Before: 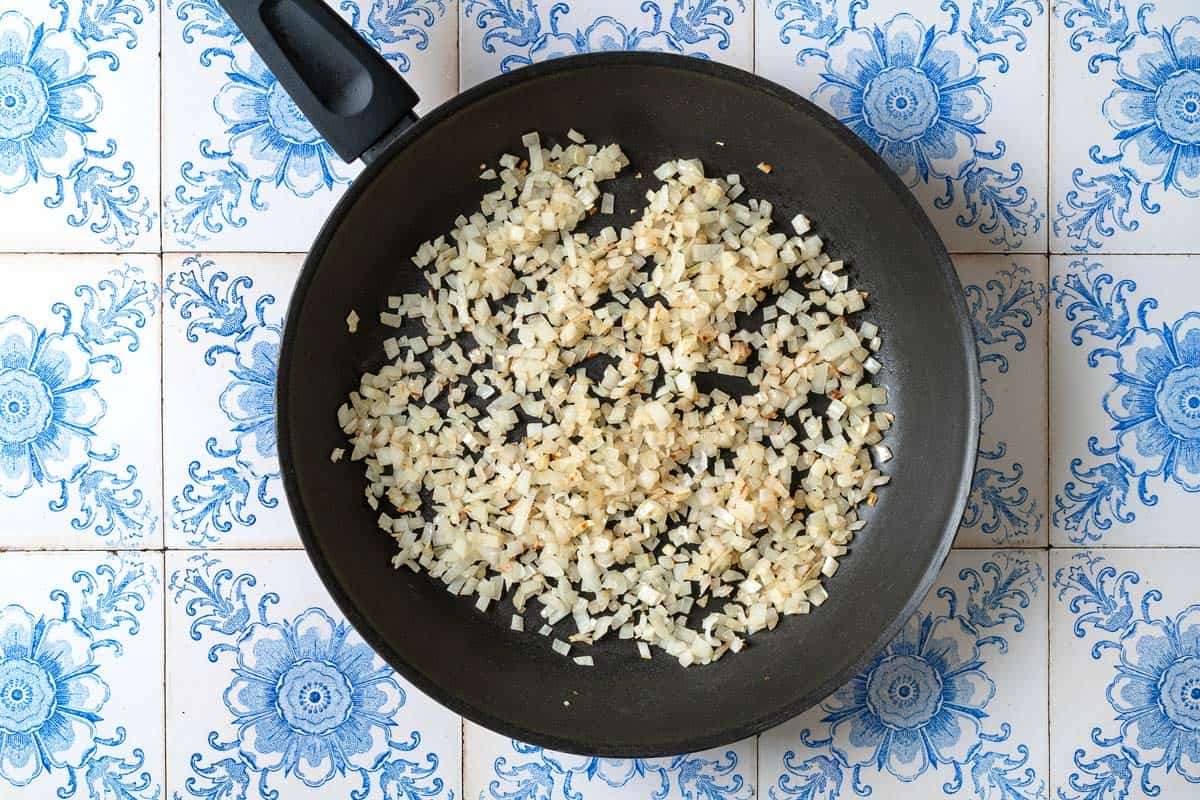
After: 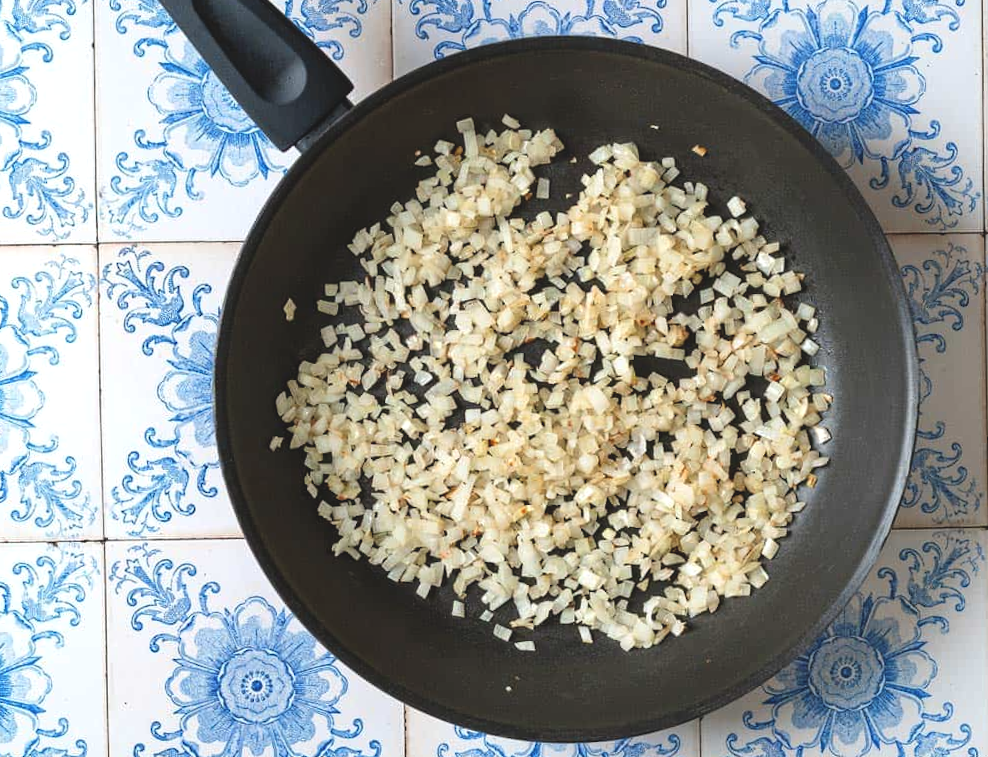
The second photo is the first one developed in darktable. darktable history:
color correction: highlights a* -0.09, highlights b* 0.143
crop and rotate: angle 0.757°, left 4.34%, top 1.018%, right 11.626%, bottom 2.45%
exposure: black level correction -0.009, exposure 0.069 EV, compensate exposure bias true, compensate highlight preservation false
